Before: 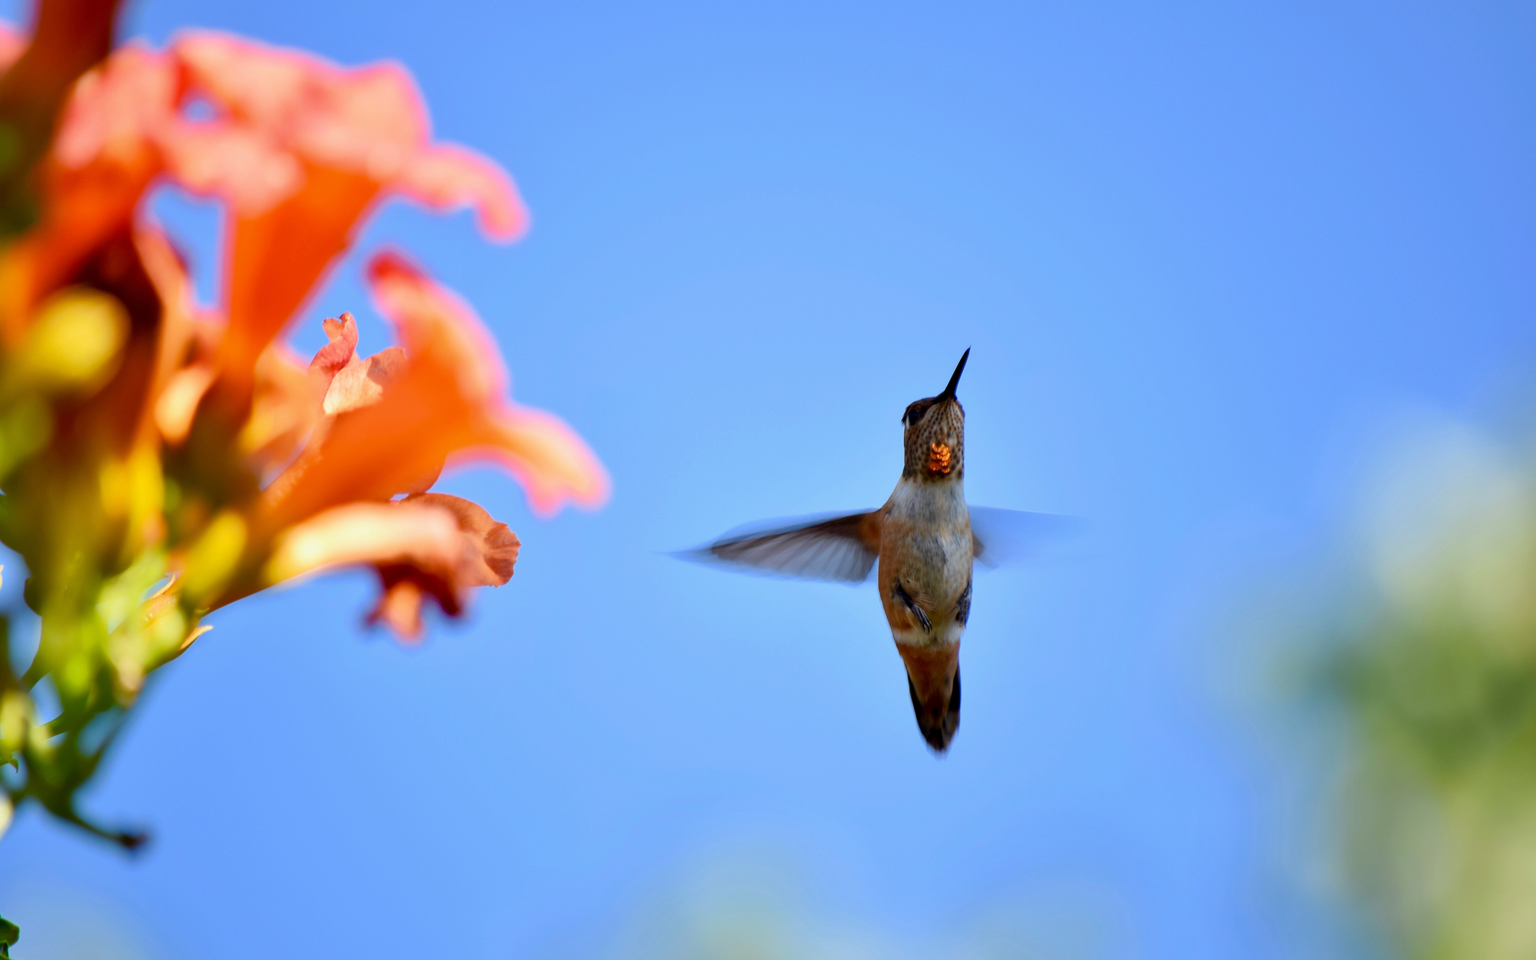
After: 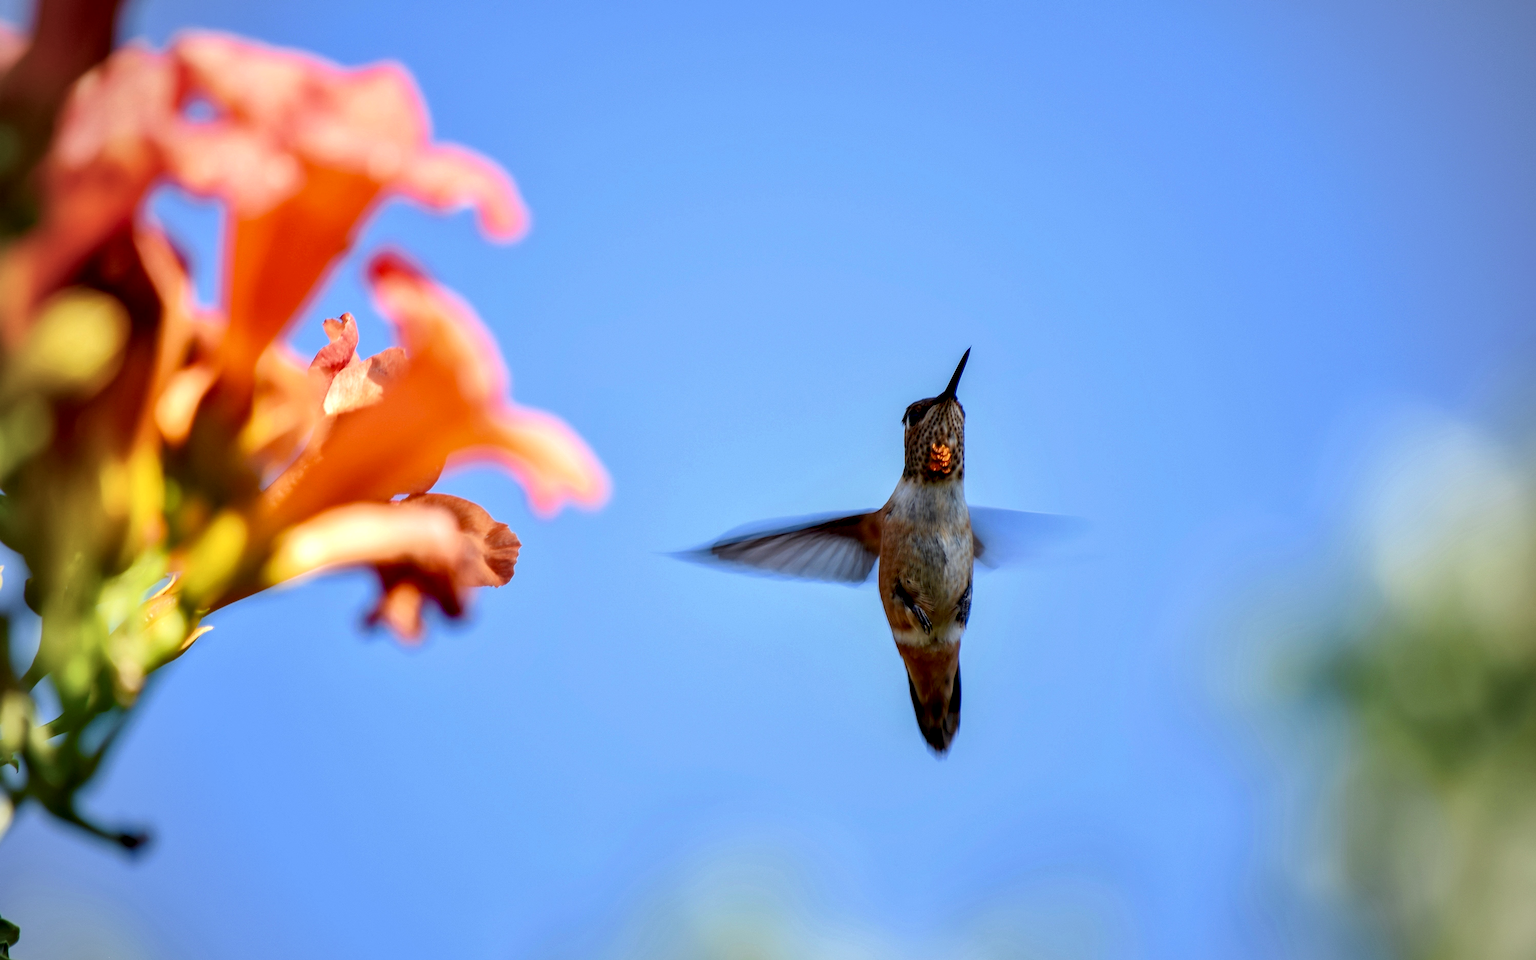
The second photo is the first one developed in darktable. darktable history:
local contrast: highlights 25%, detail 150%
vignetting: fall-off radius 60.92%
sharpen: on, module defaults
